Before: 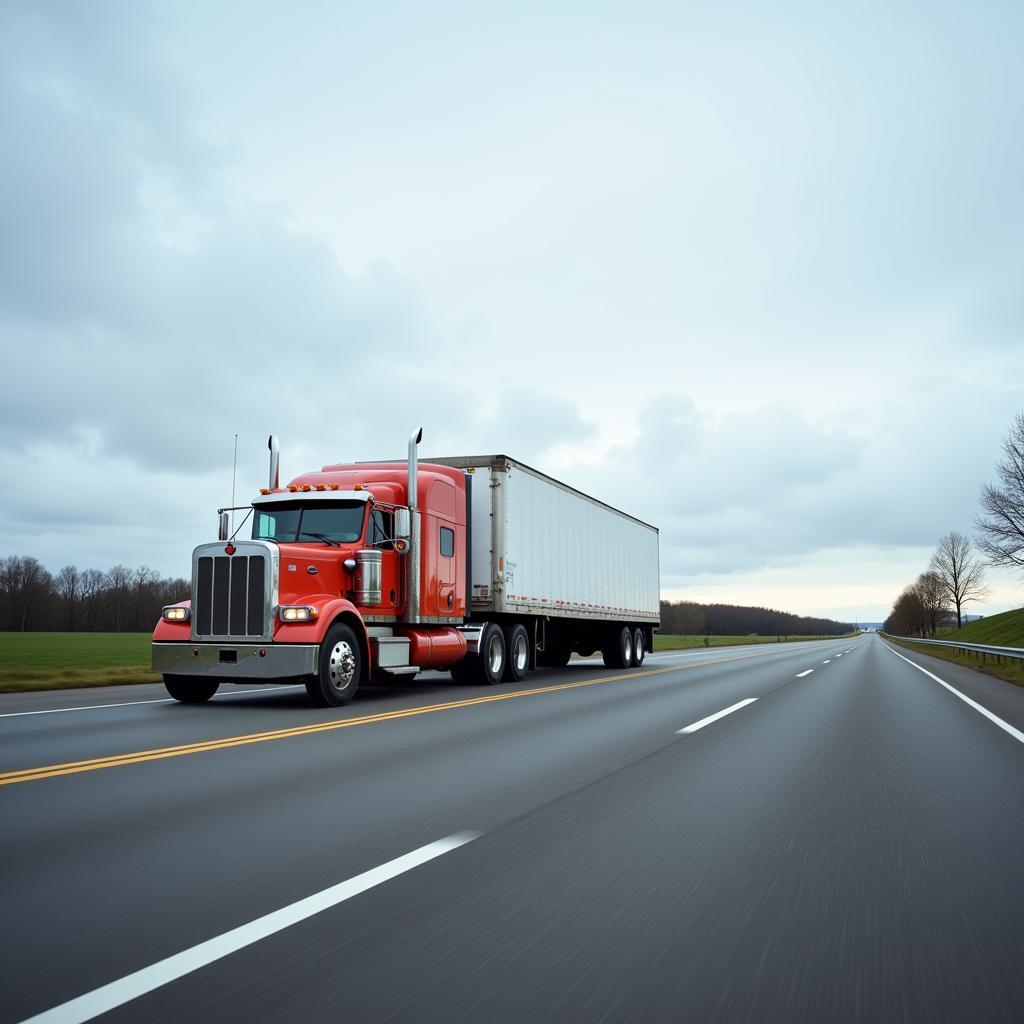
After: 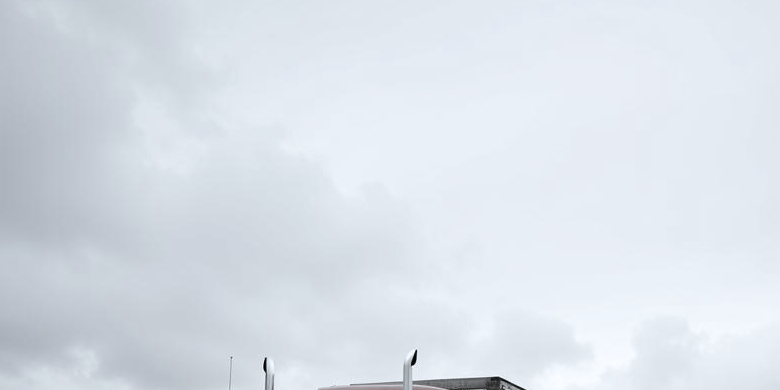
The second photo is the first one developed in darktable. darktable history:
crop: left 0.579%, top 7.627%, right 23.167%, bottom 54.275%
color correction: saturation 0.2
white balance: red 0.926, green 1.003, blue 1.133
